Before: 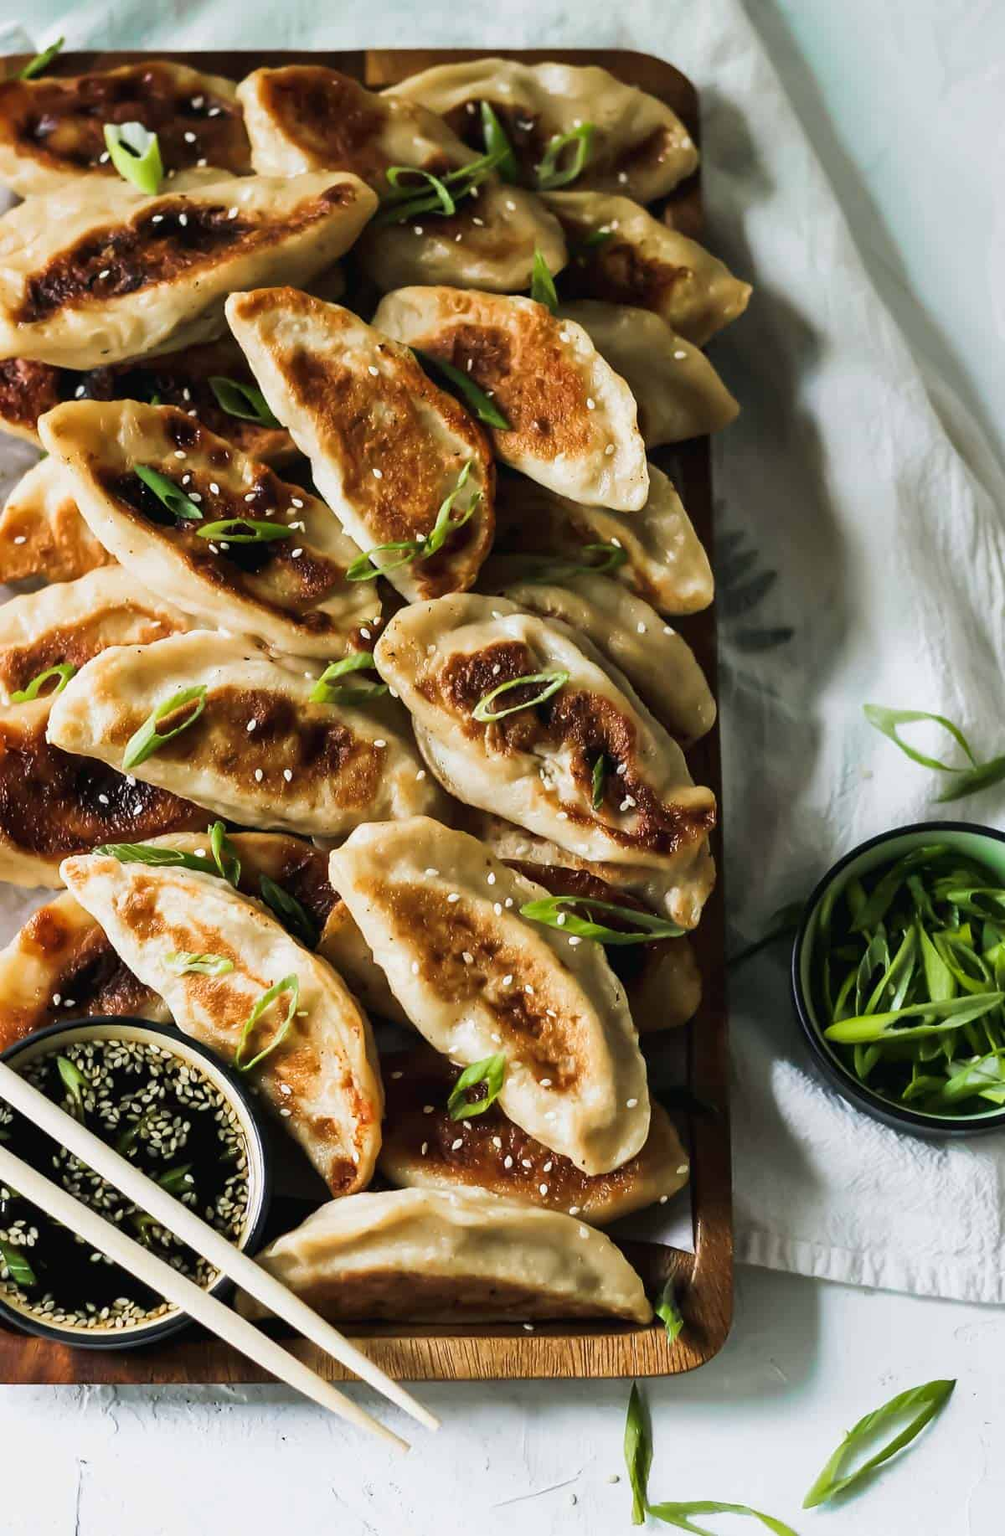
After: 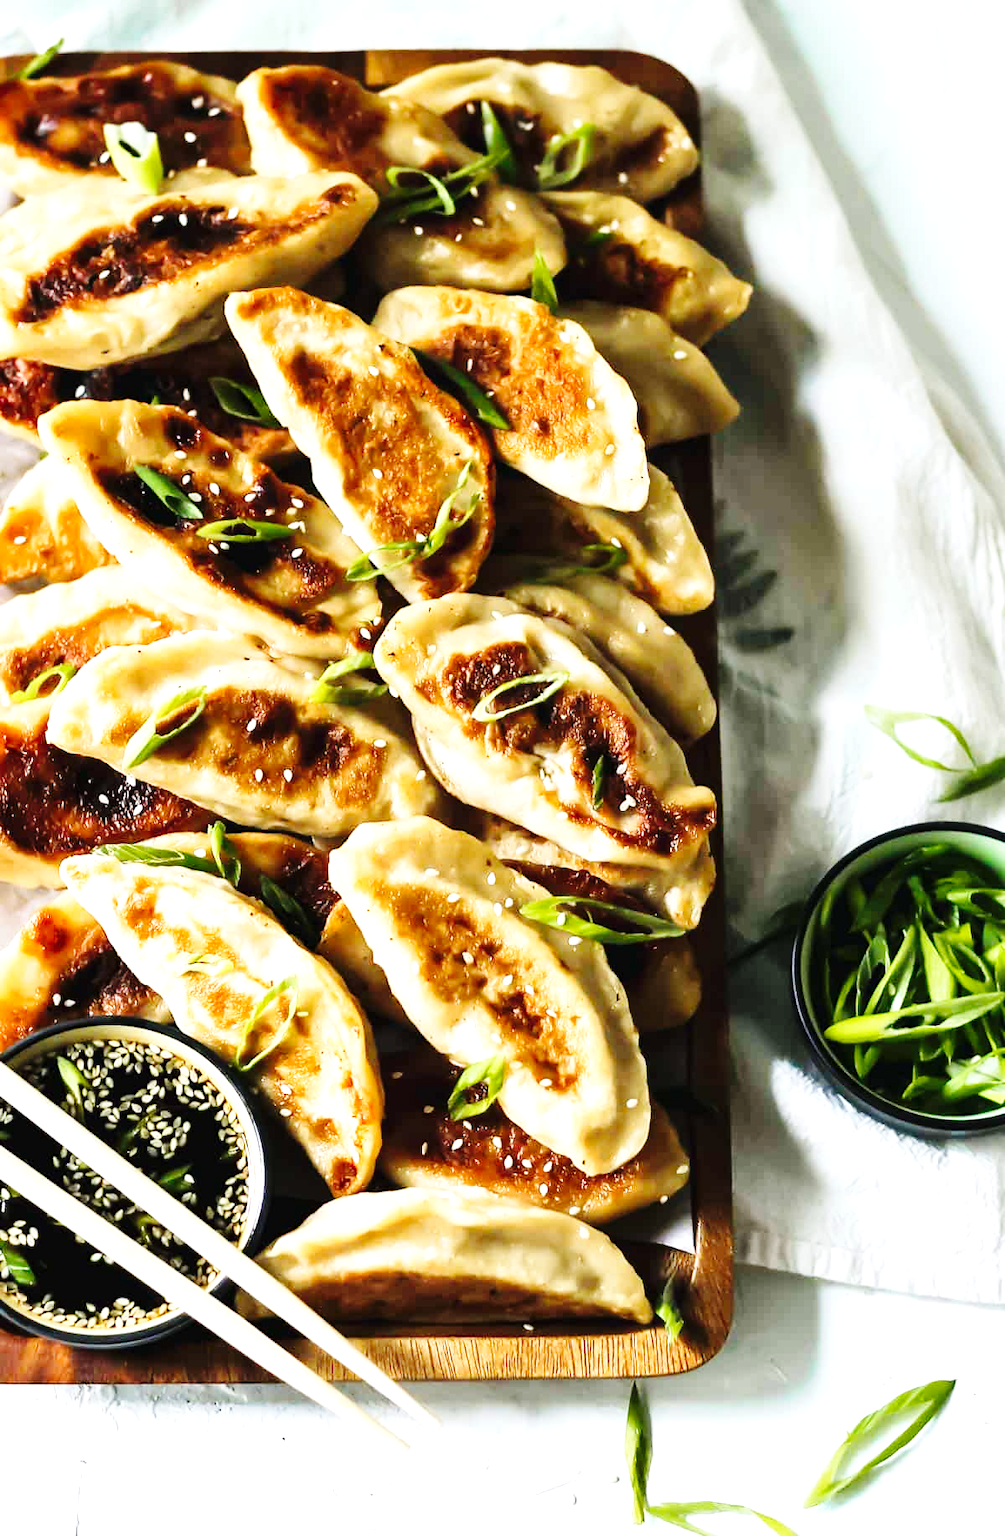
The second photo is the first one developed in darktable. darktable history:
exposure: exposure 0.772 EV, compensate highlight preservation false
base curve: curves: ch0 [(0, 0) (0.036, 0.025) (0.121, 0.166) (0.206, 0.329) (0.605, 0.79) (1, 1)], preserve colors none
